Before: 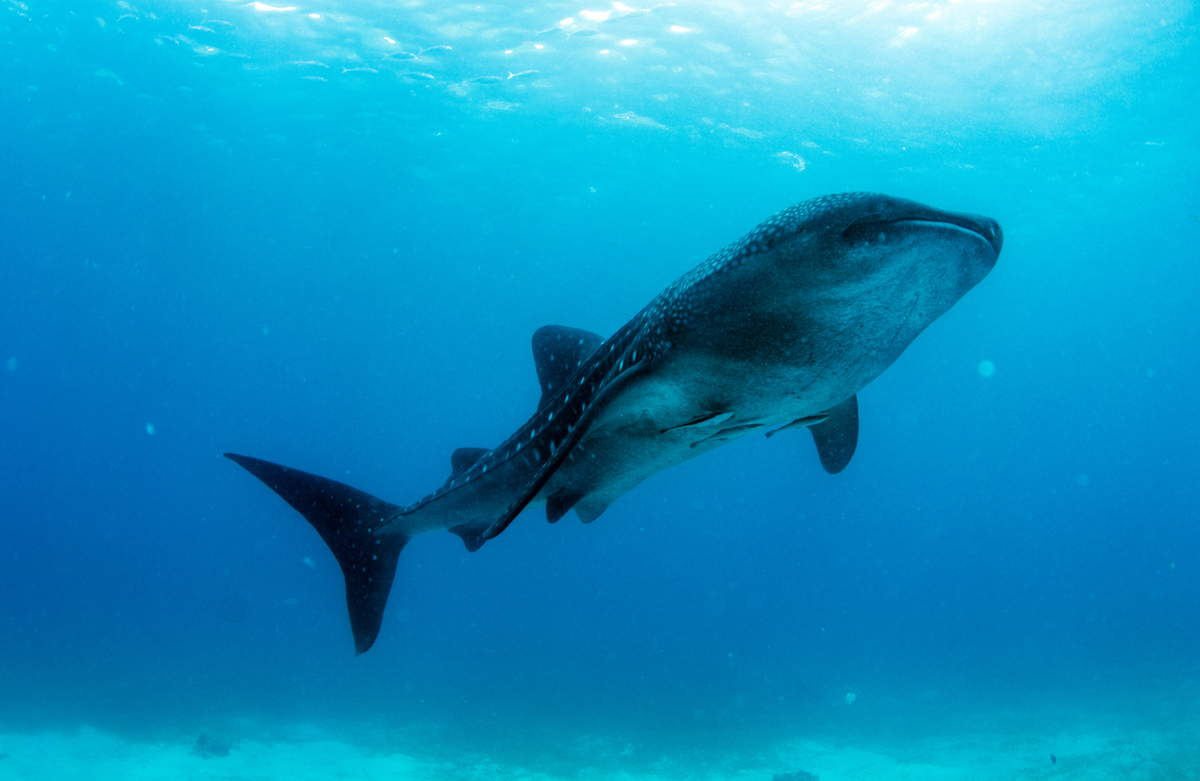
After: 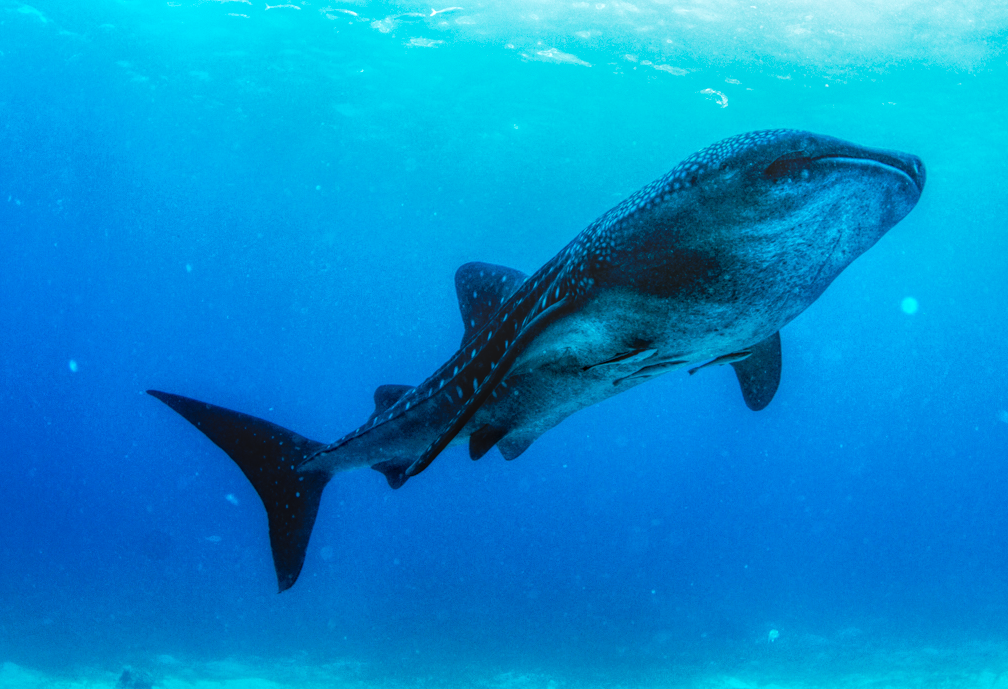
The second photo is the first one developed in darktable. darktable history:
crop: left 6.446%, top 8.188%, right 9.538%, bottom 3.548%
tone curve: curves: ch0 [(0, 0) (0.003, 0.008) (0.011, 0.008) (0.025, 0.011) (0.044, 0.017) (0.069, 0.026) (0.1, 0.039) (0.136, 0.054) (0.177, 0.093) (0.224, 0.15) (0.277, 0.21) (0.335, 0.285) (0.399, 0.366) (0.468, 0.462) (0.543, 0.564) (0.623, 0.679) (0.709, 0.79) (0.801, 0.883) (0.898, 0.95) (1, 1)], preserve colors none
color correction: saturation 1.1
local contrast: highlights 20%, shadows 30%, detail 200%, midtone range 0.2
